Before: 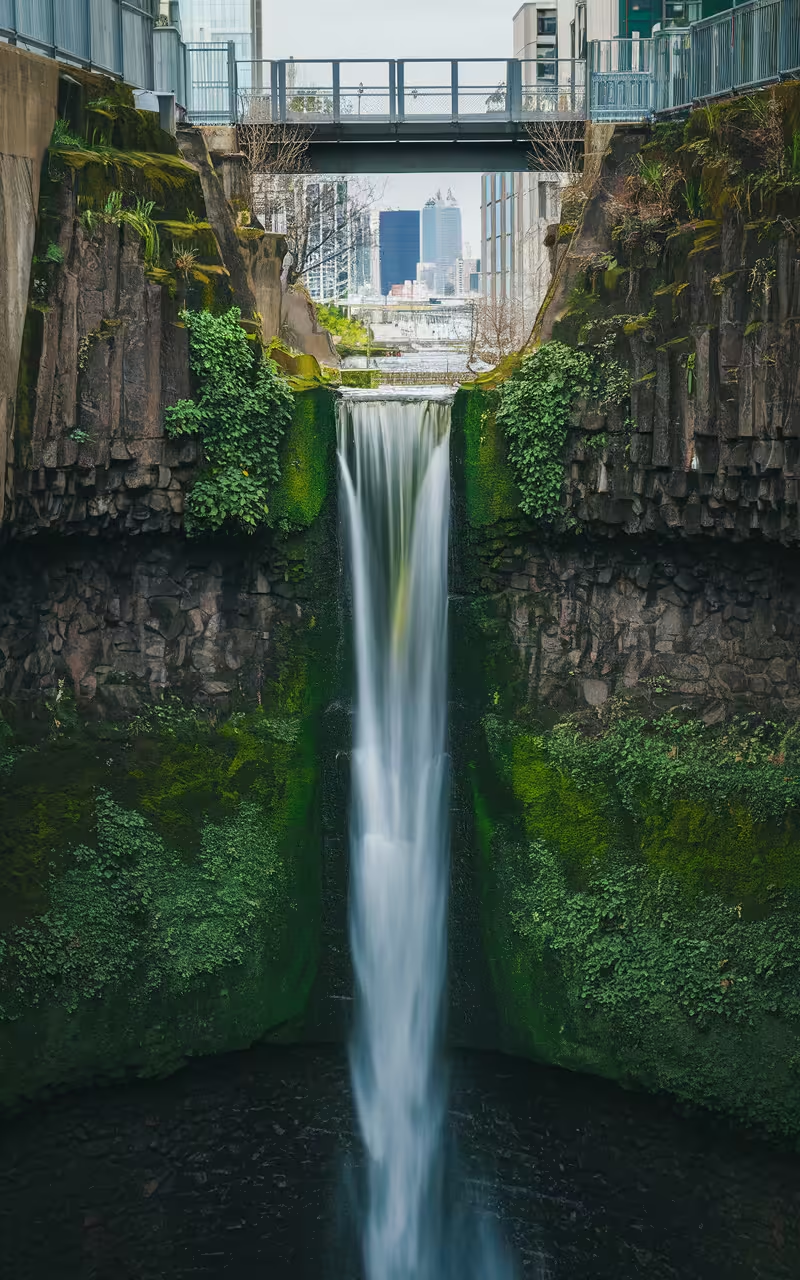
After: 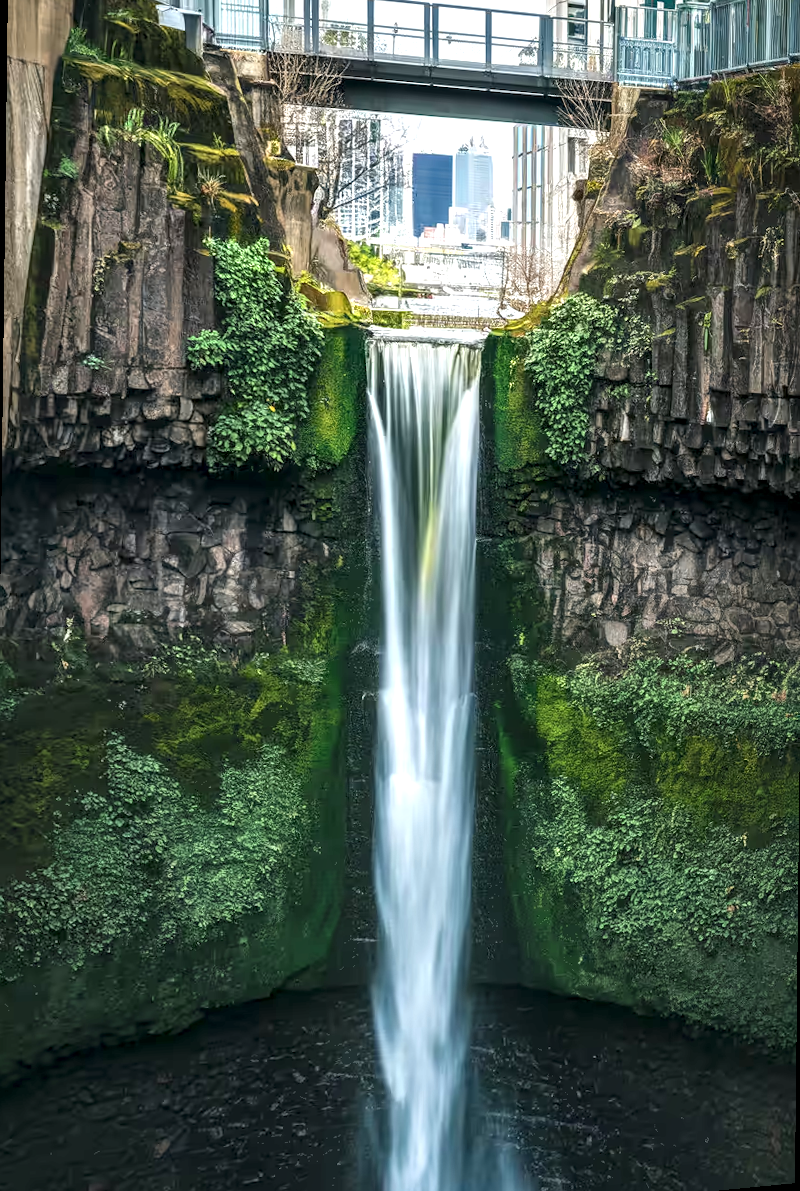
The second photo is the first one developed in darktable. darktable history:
local contrast: highlights 79%, shadows 56%, detail 175%, midtone range 0.428
exposure: exposure 0.574 EV, compensate highlight preservation false
rotate and perspective: rotation 0.679°, lens shift (horizontal) 0.136, crop left 0.009, crop right 0.991, crop top 0.078, crop bottom 0.95
